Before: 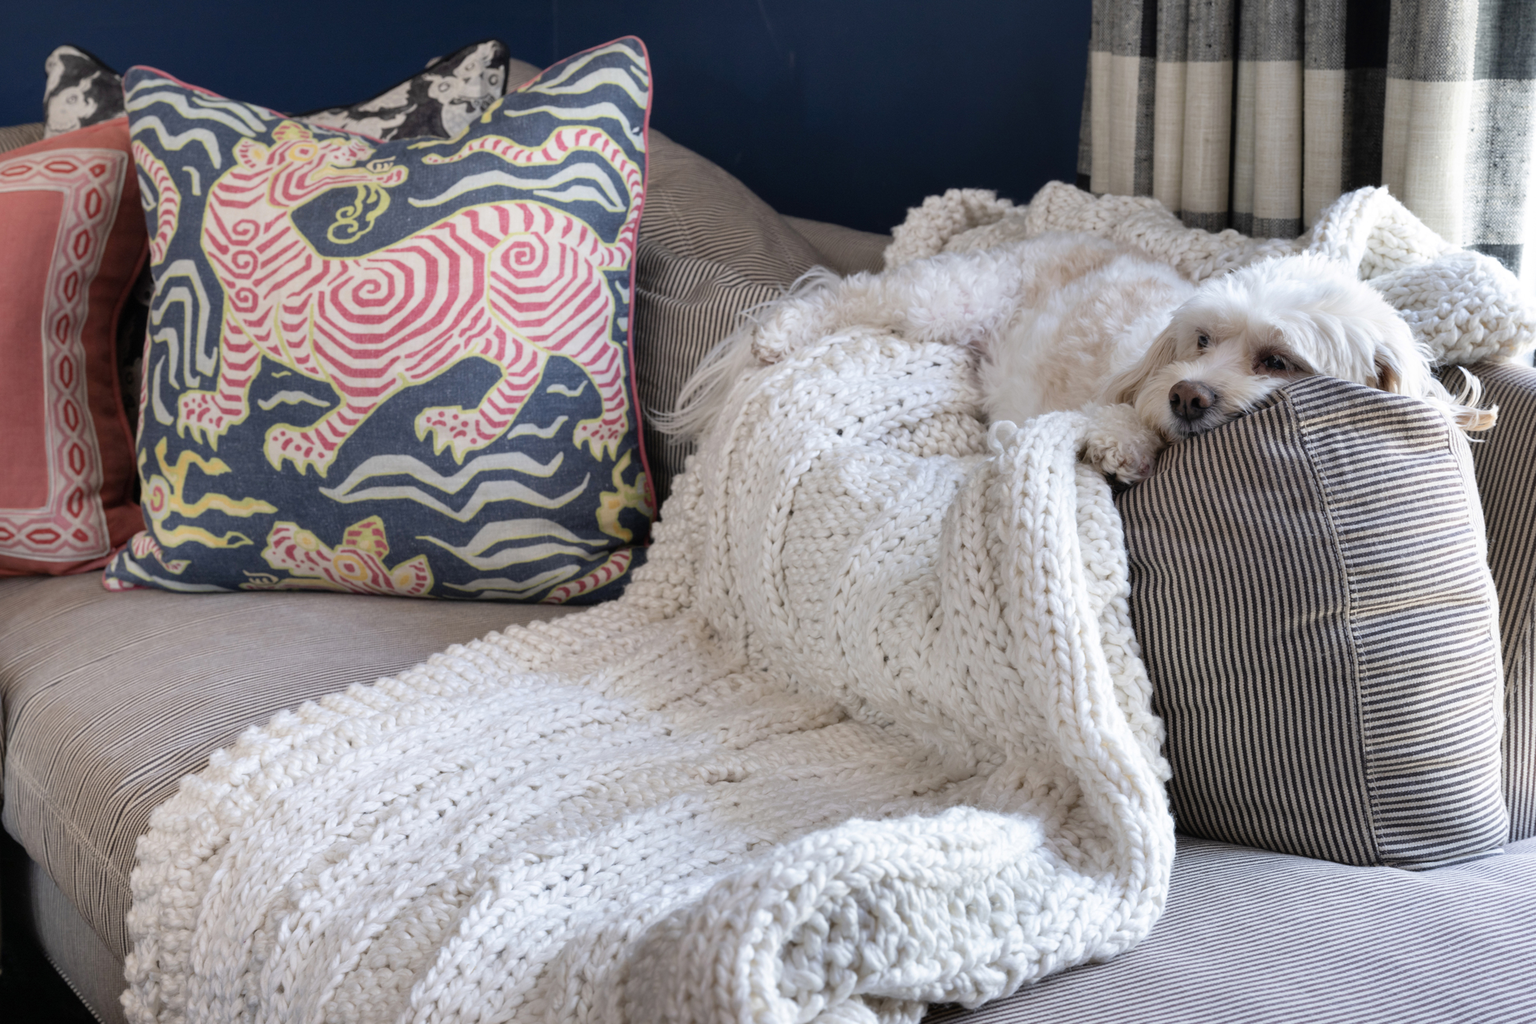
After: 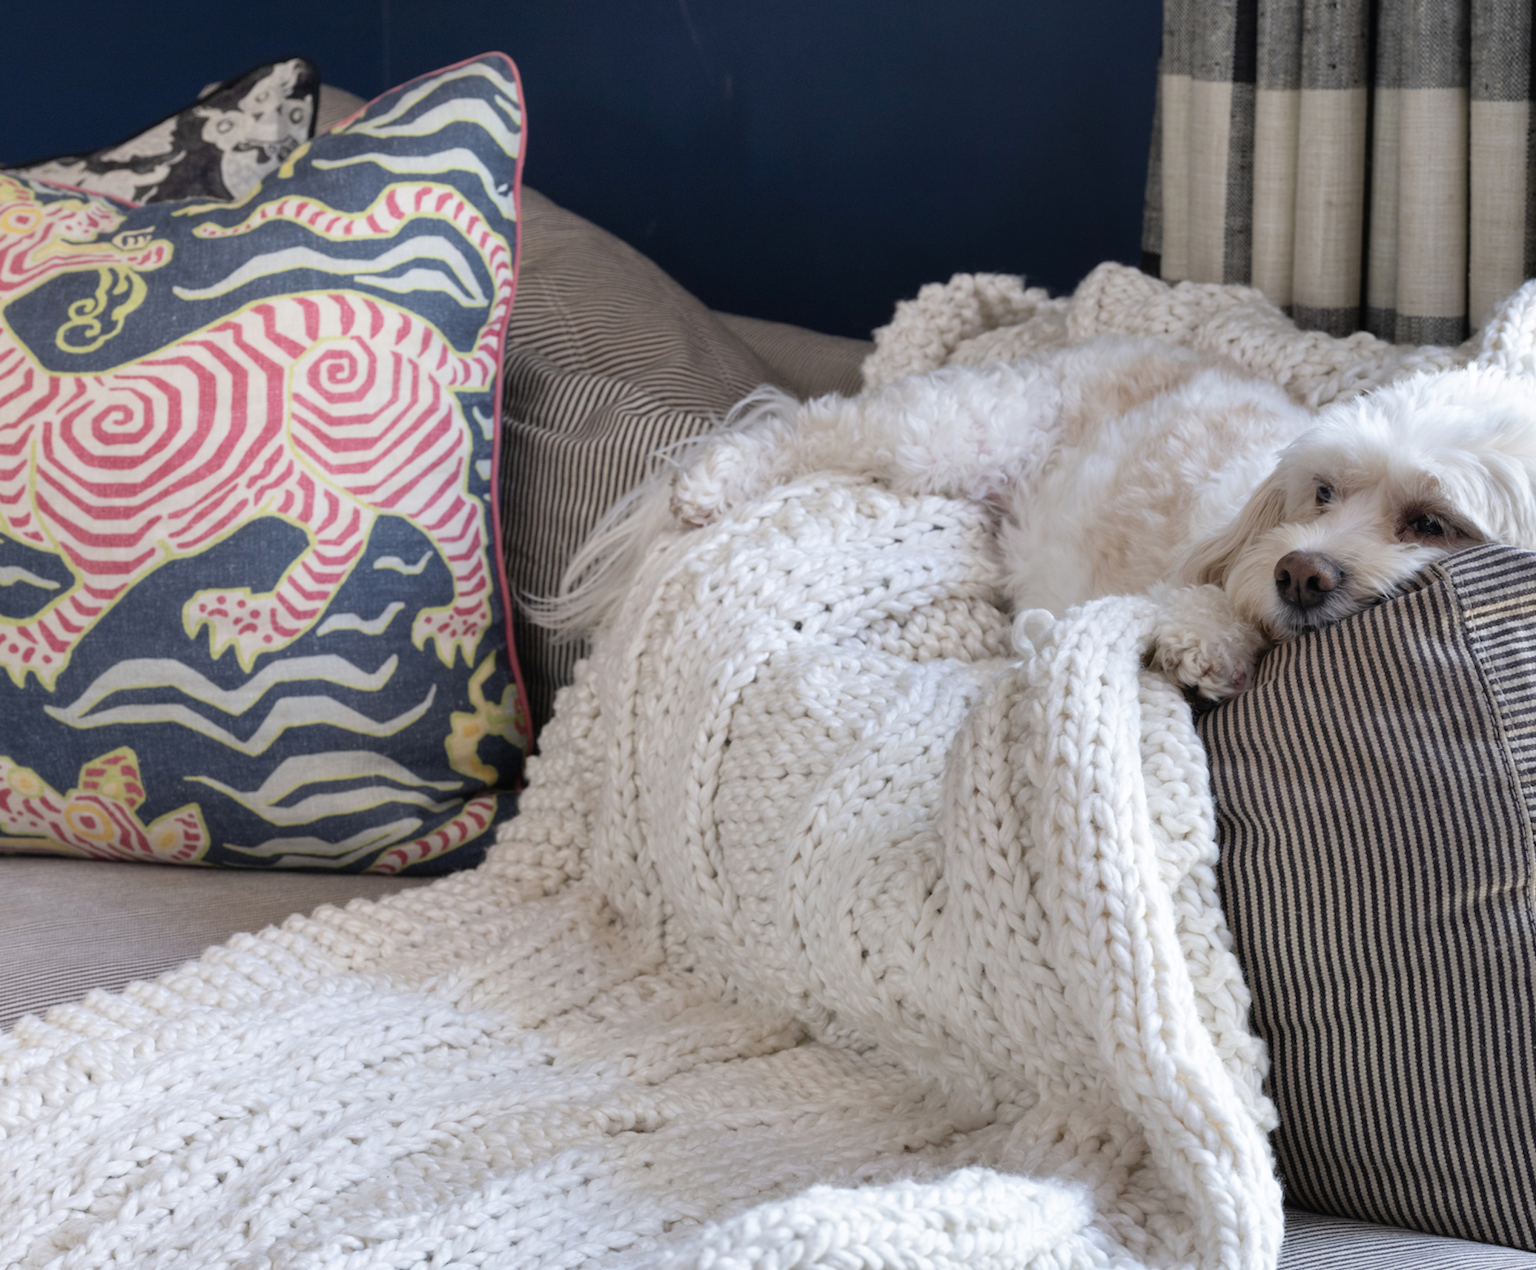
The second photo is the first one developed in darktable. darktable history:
crop: left 18.801%, right 12.105%, bottom 14.296%
